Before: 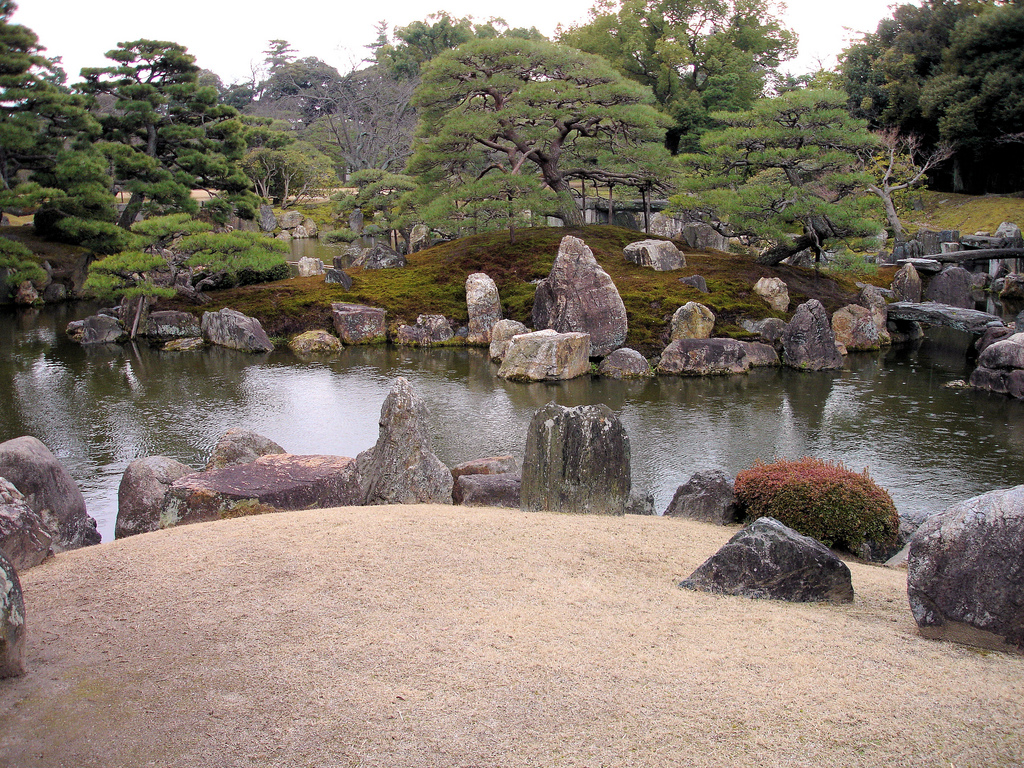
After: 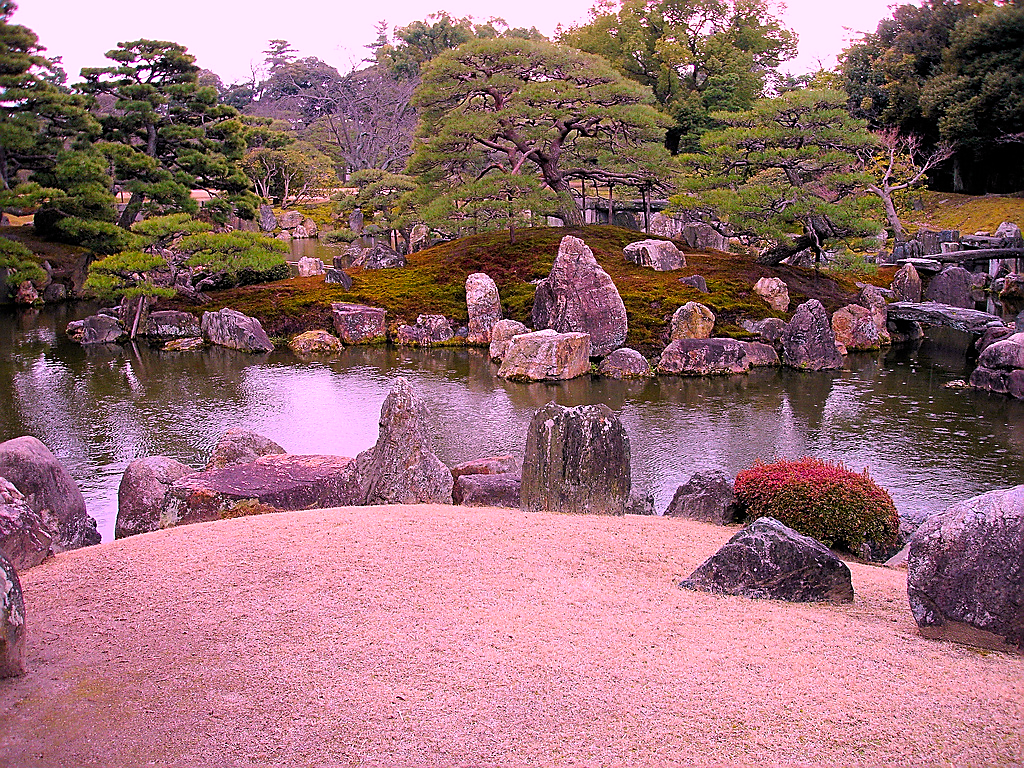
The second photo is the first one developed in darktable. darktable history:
color correction: highlights a* 18.74, highlights b* -11.51, saturation 1.66
sharpen: radius 1.353, amount 1.253, threshold 0.831
